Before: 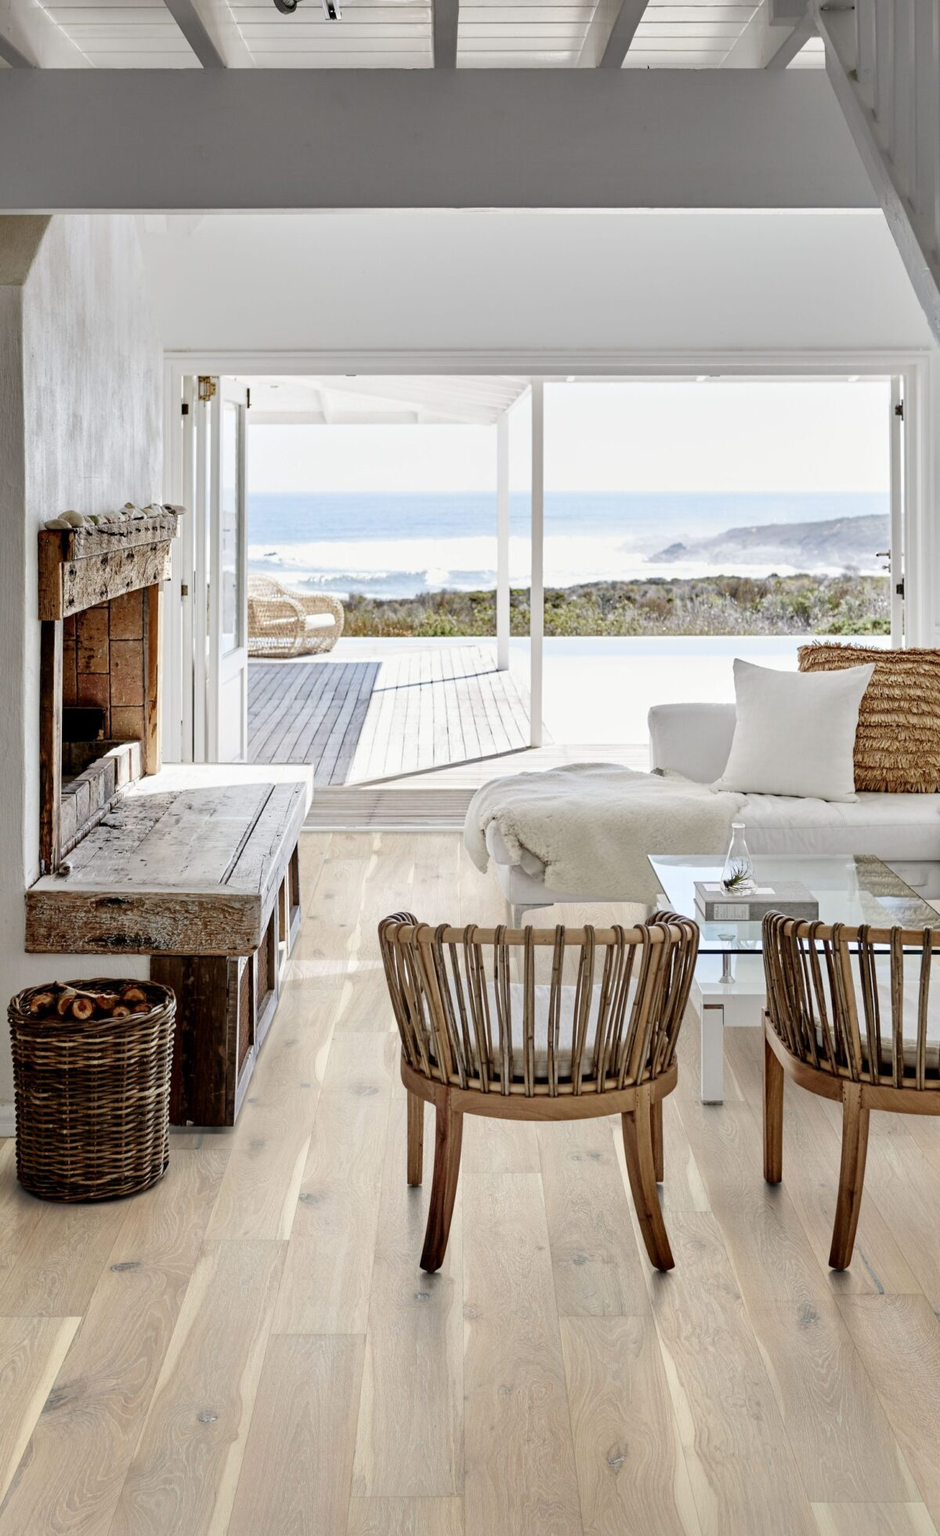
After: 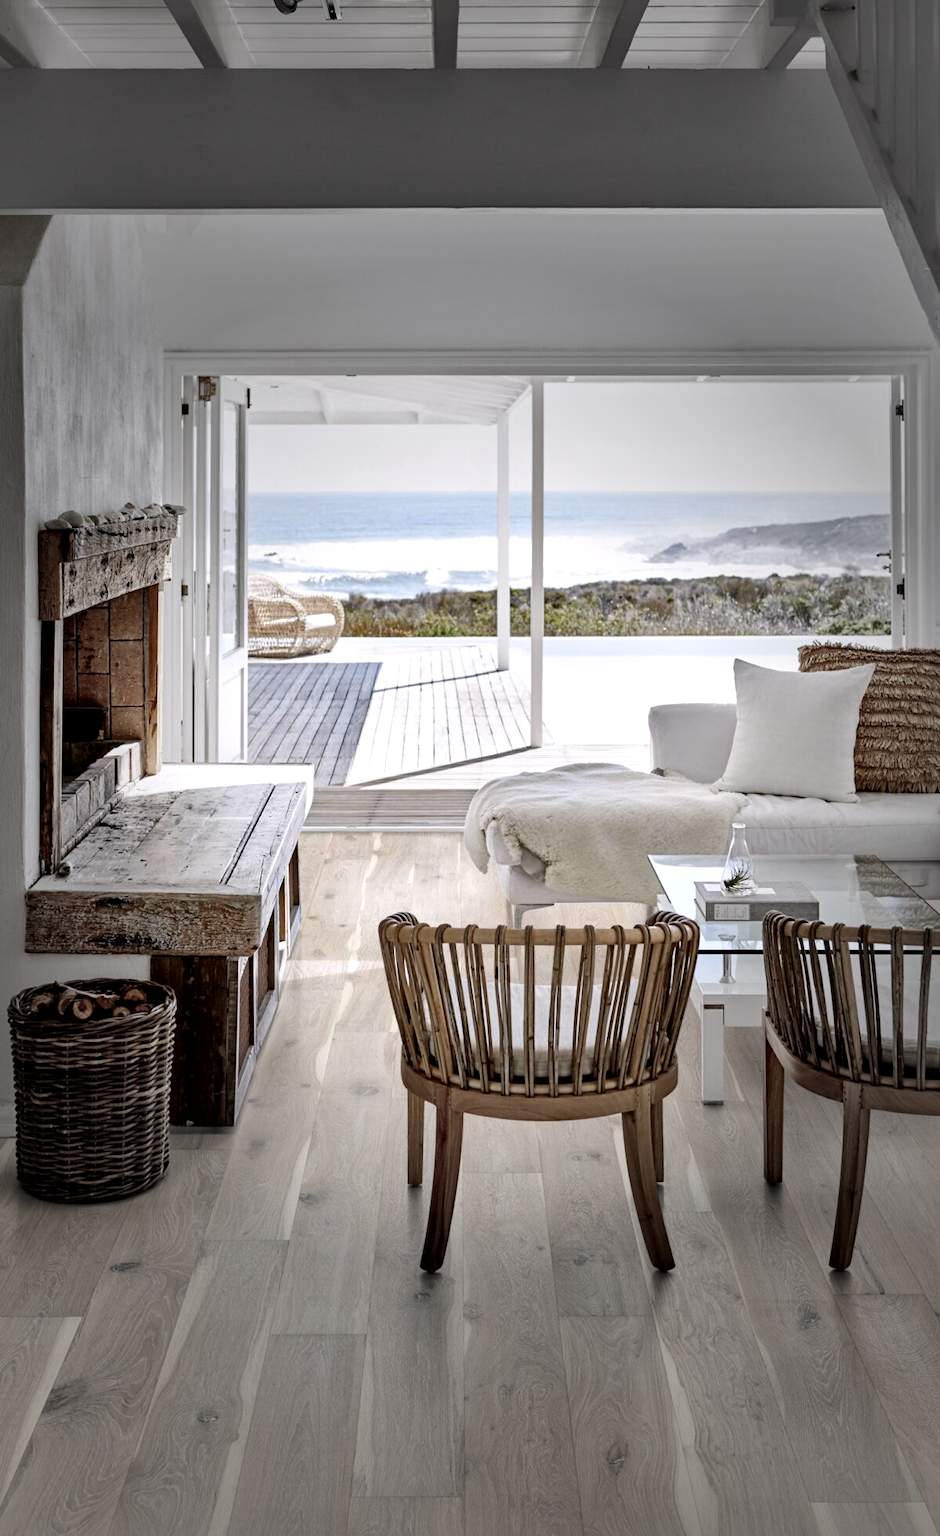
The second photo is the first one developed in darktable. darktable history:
white balance: red 1.009, blue 1.027
local contrast: mode bilateral grid, contrast 25, coarseness 60, detail 151%, midtone range 0.2
vignetting: fall-off start 31.28%, fall-off radius 34.64%, brightness -0.575
